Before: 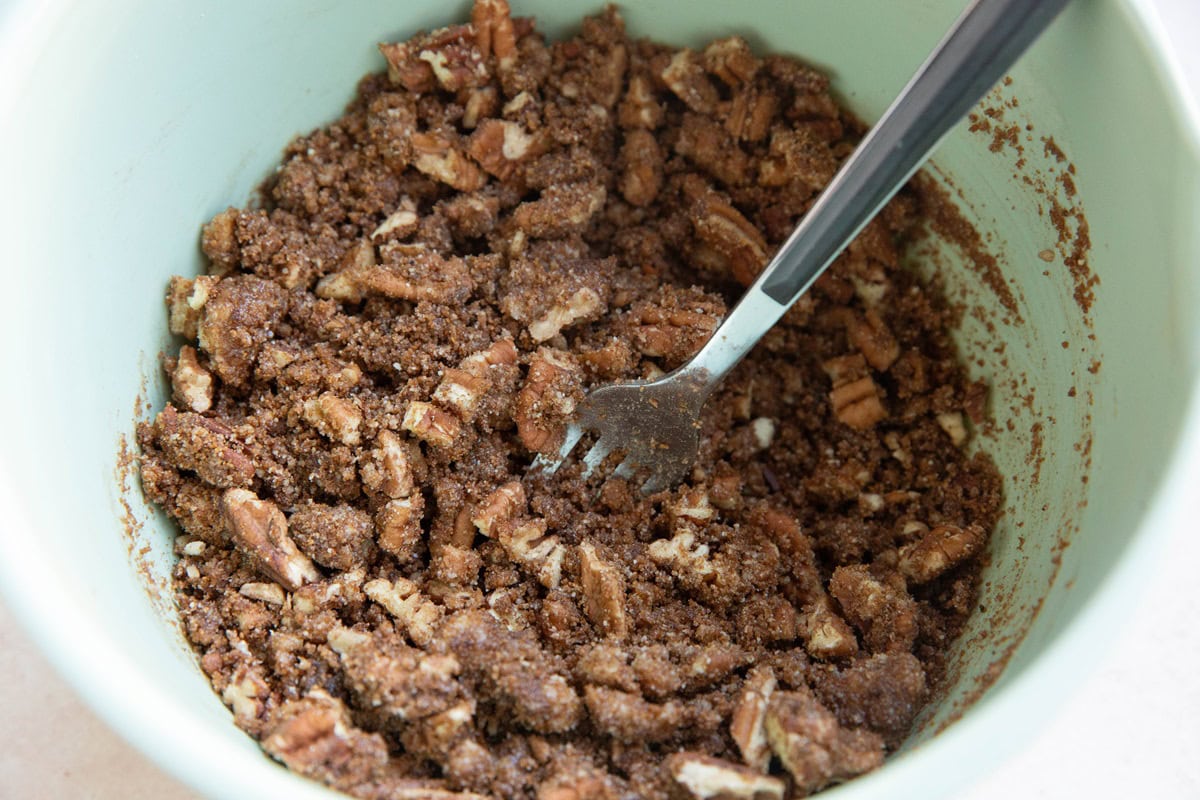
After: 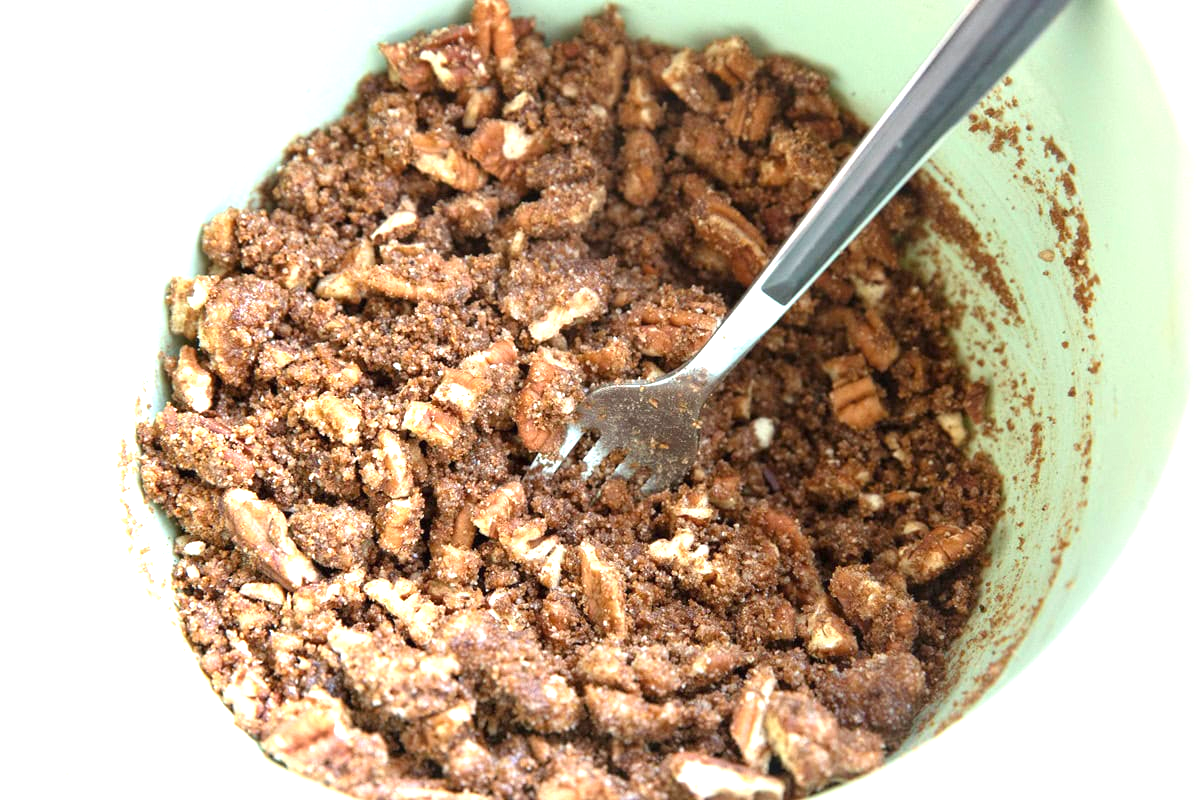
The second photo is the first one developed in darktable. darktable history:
exposure: black level correction 0, exposure 1.341 EV, compensate highlight preservation false
